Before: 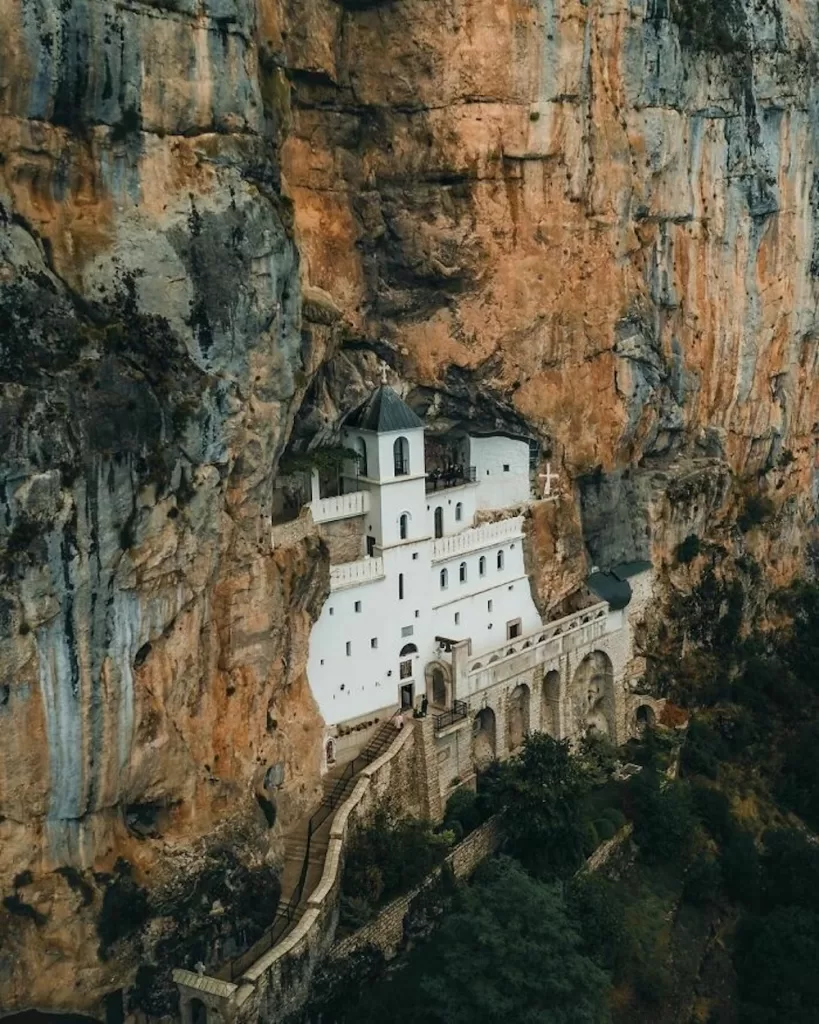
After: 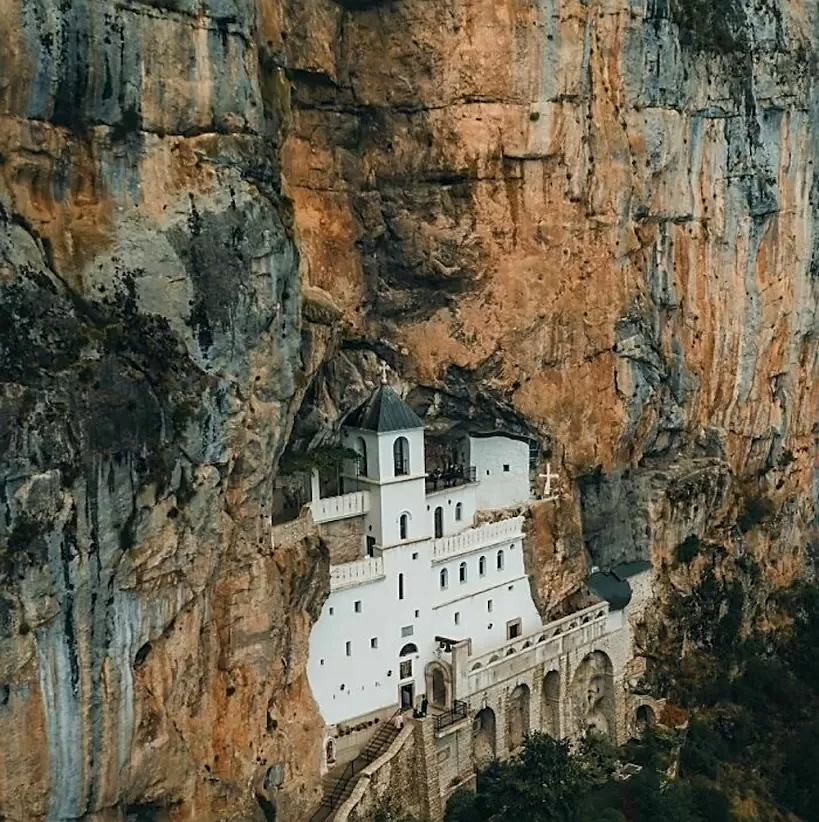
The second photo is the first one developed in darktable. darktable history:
sharpen: on, module defaults
crop: bottom 19.721%
